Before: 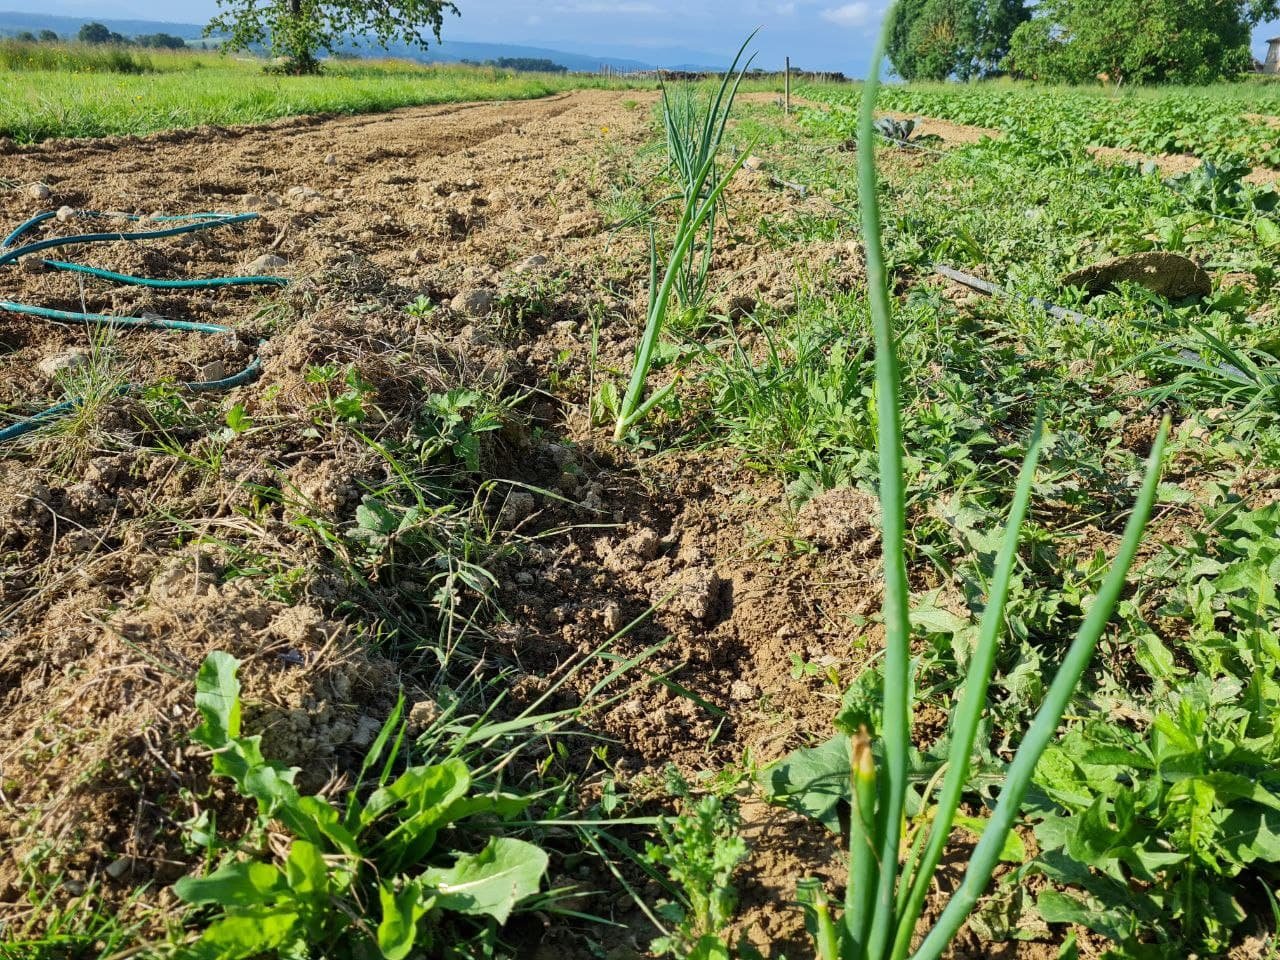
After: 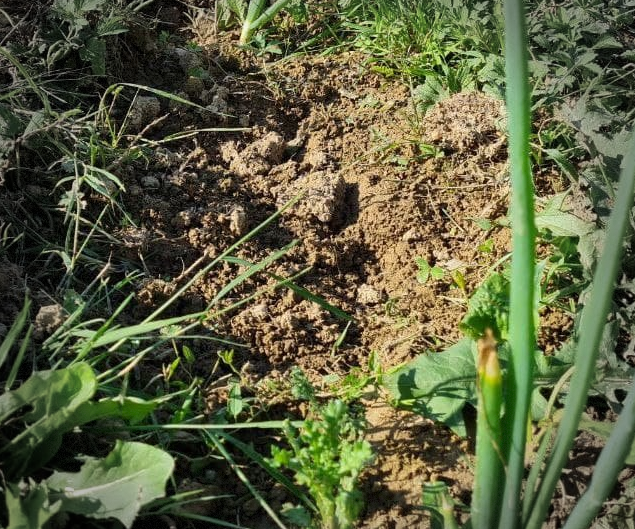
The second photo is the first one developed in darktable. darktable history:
crop: left 29.249%, top 41.341%, right 21.079%, bottom 3.494%
vignetting: fall-off start 69.27%, fall-off radius 28.92%, width/height ratio 0.995, shape 0.846, dithering 8-bit output, unbound false
tone equalizer: on, module defaults
